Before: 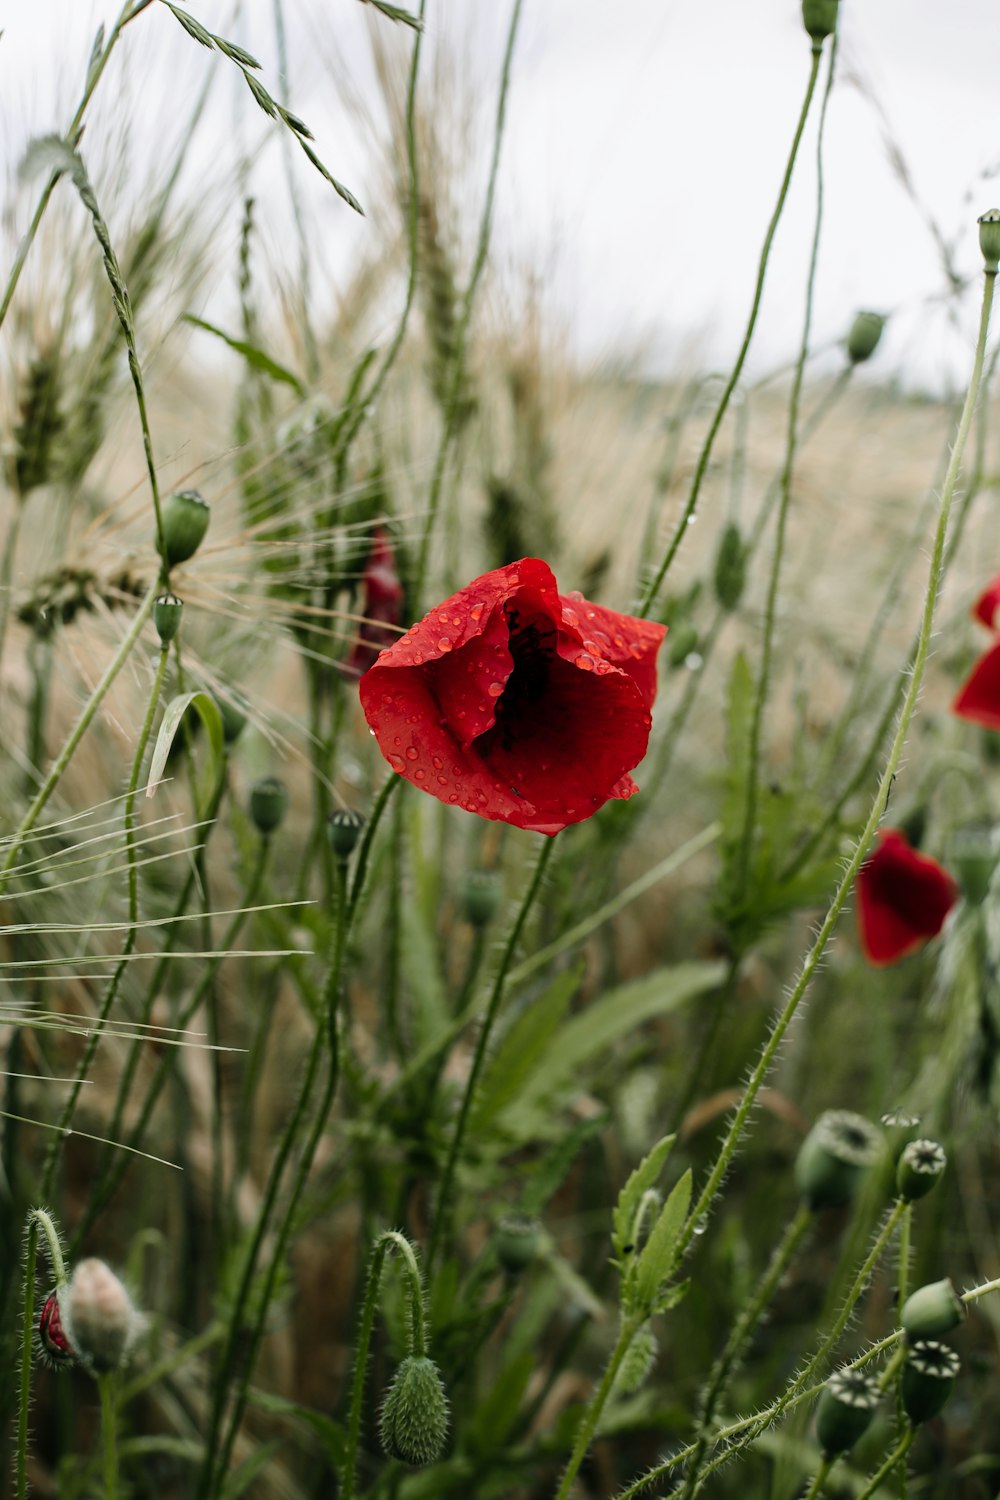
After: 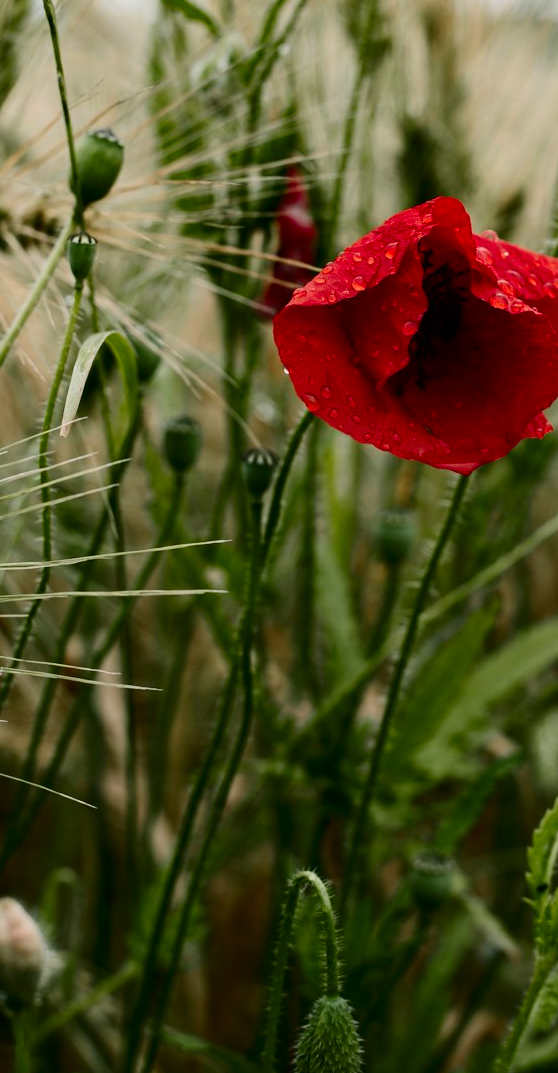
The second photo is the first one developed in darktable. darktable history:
color balance rgb: perceptual saturation grading › global saturation 0.886%, contrast -9.91%
contrast brightness saturation: contrast 0.206, brightness -0.104, saturation 0.209
crop: left 8.687%, top 24.099%, right 35.09%, bottom 4.327%
